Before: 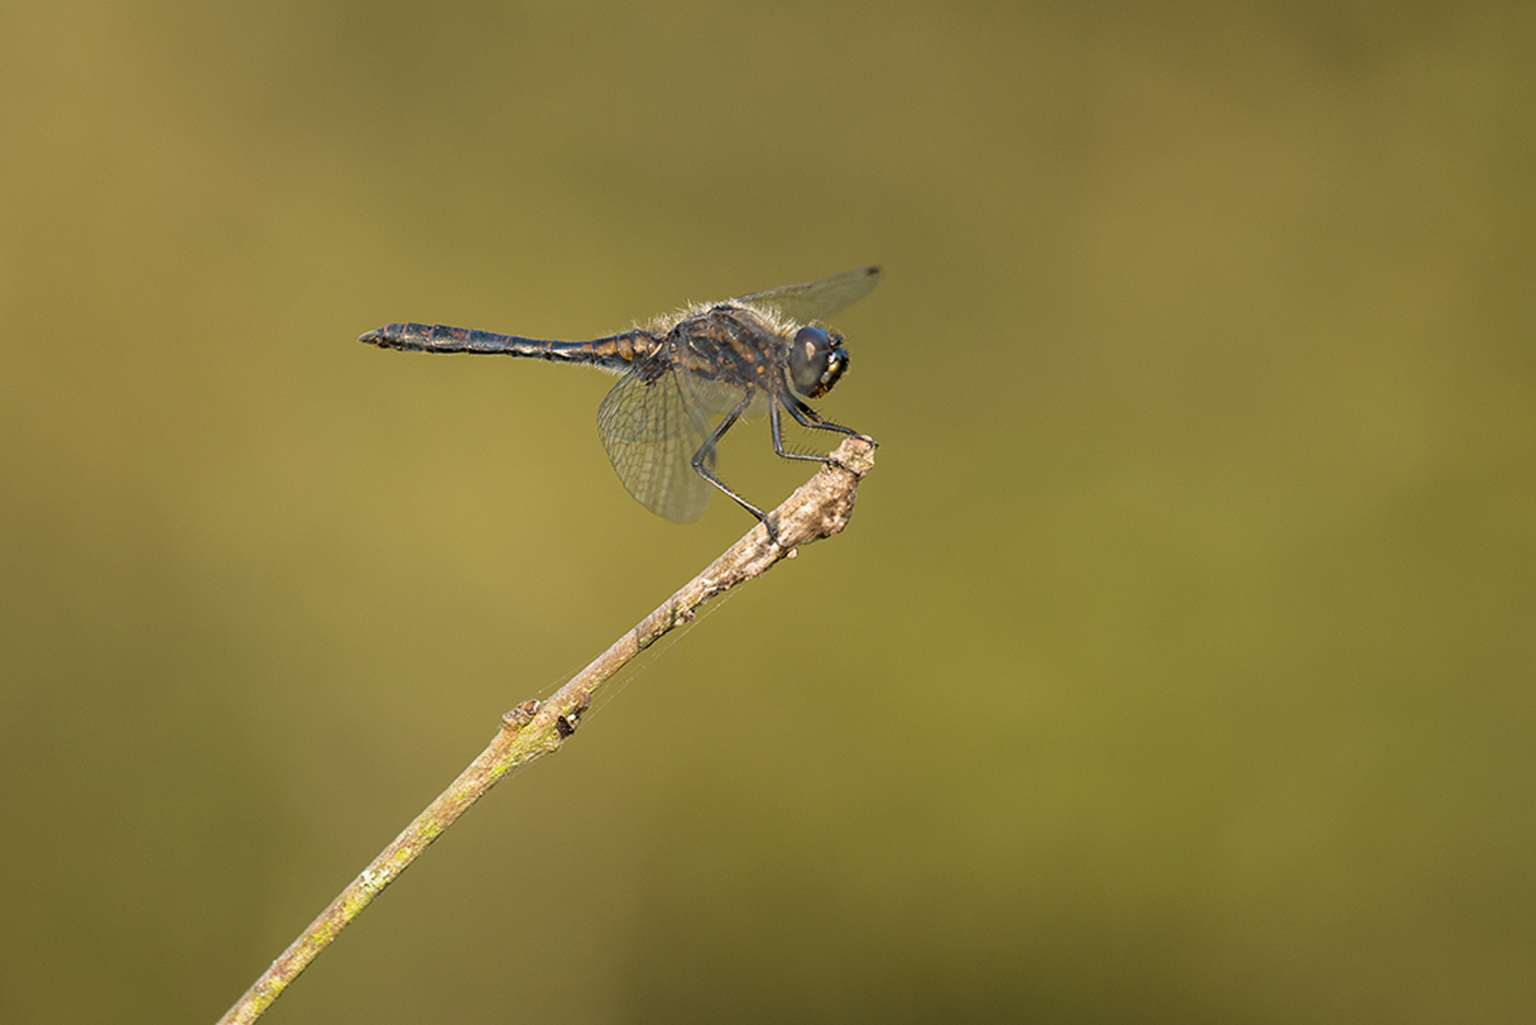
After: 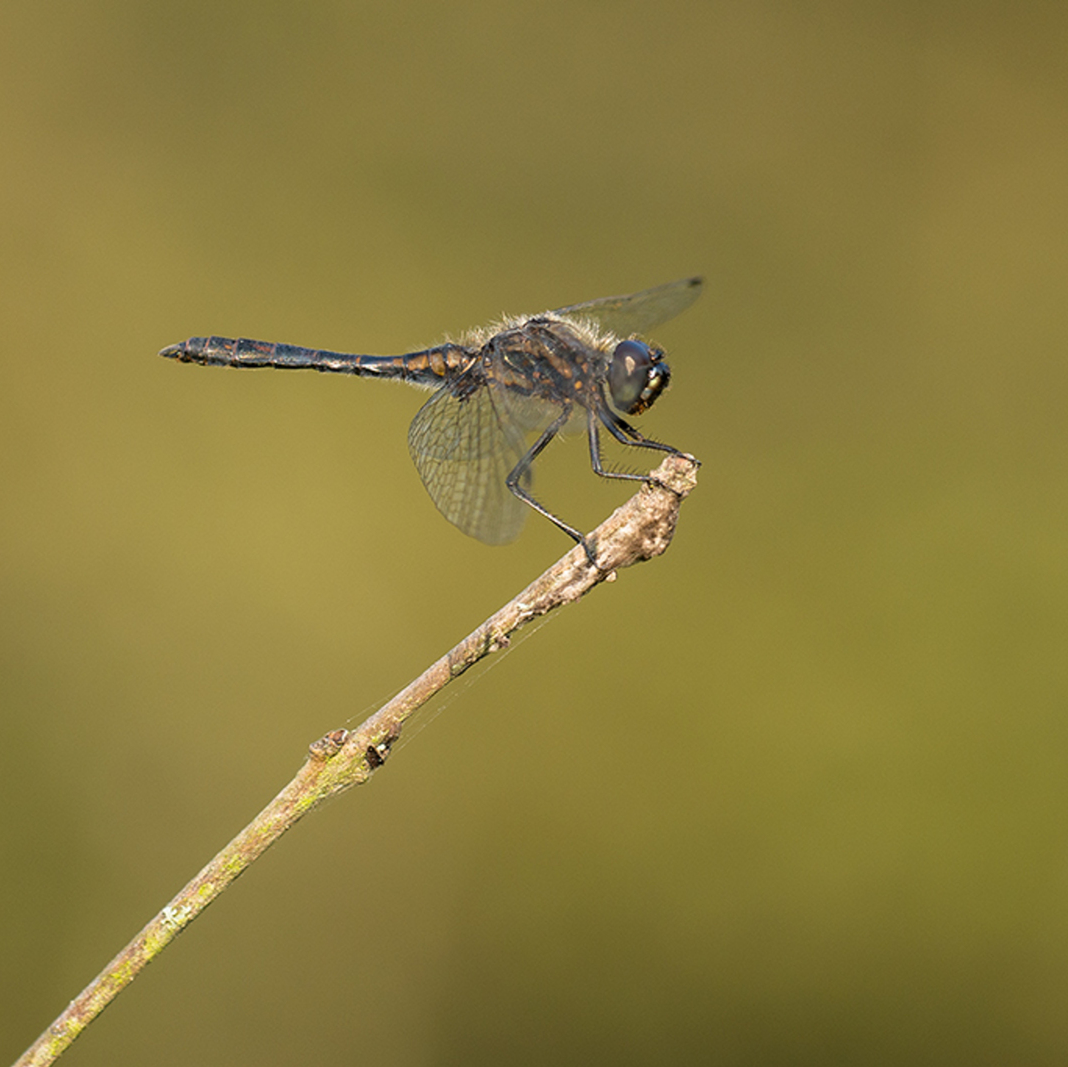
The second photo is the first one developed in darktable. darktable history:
crop and rotate: left 13.498%, right 19.695%
